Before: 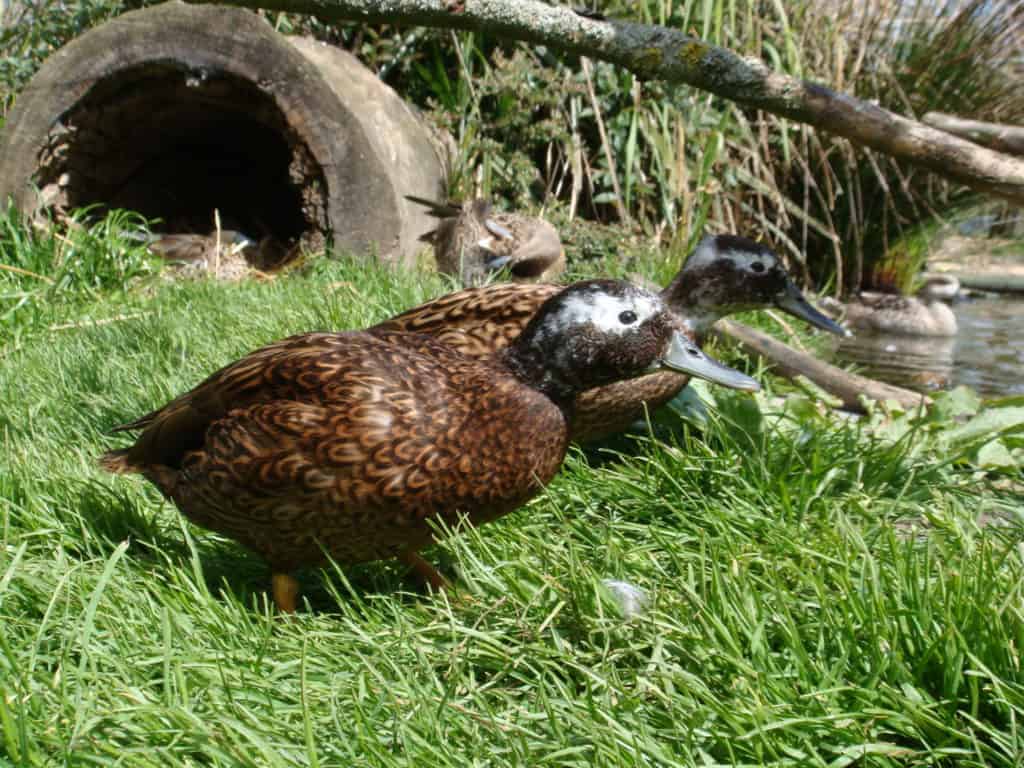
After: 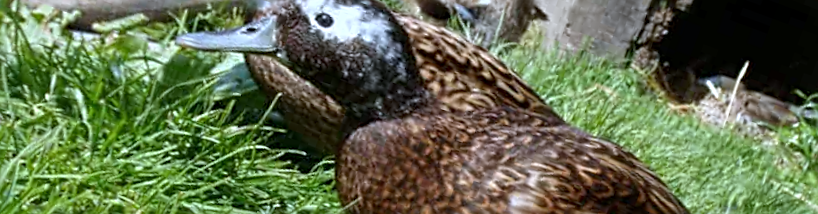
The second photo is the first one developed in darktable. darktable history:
rotate and perspective: rotation -4.25°, automatic cropping off
crop and rotate: angle 16.12°, top 30.835%, bottom 35.653%
white balance: red 0.926, green 1.003, blue 1.133
exposure: black level correction 0.001, compensate highlight preservation false
sharpen: radius 2.767
